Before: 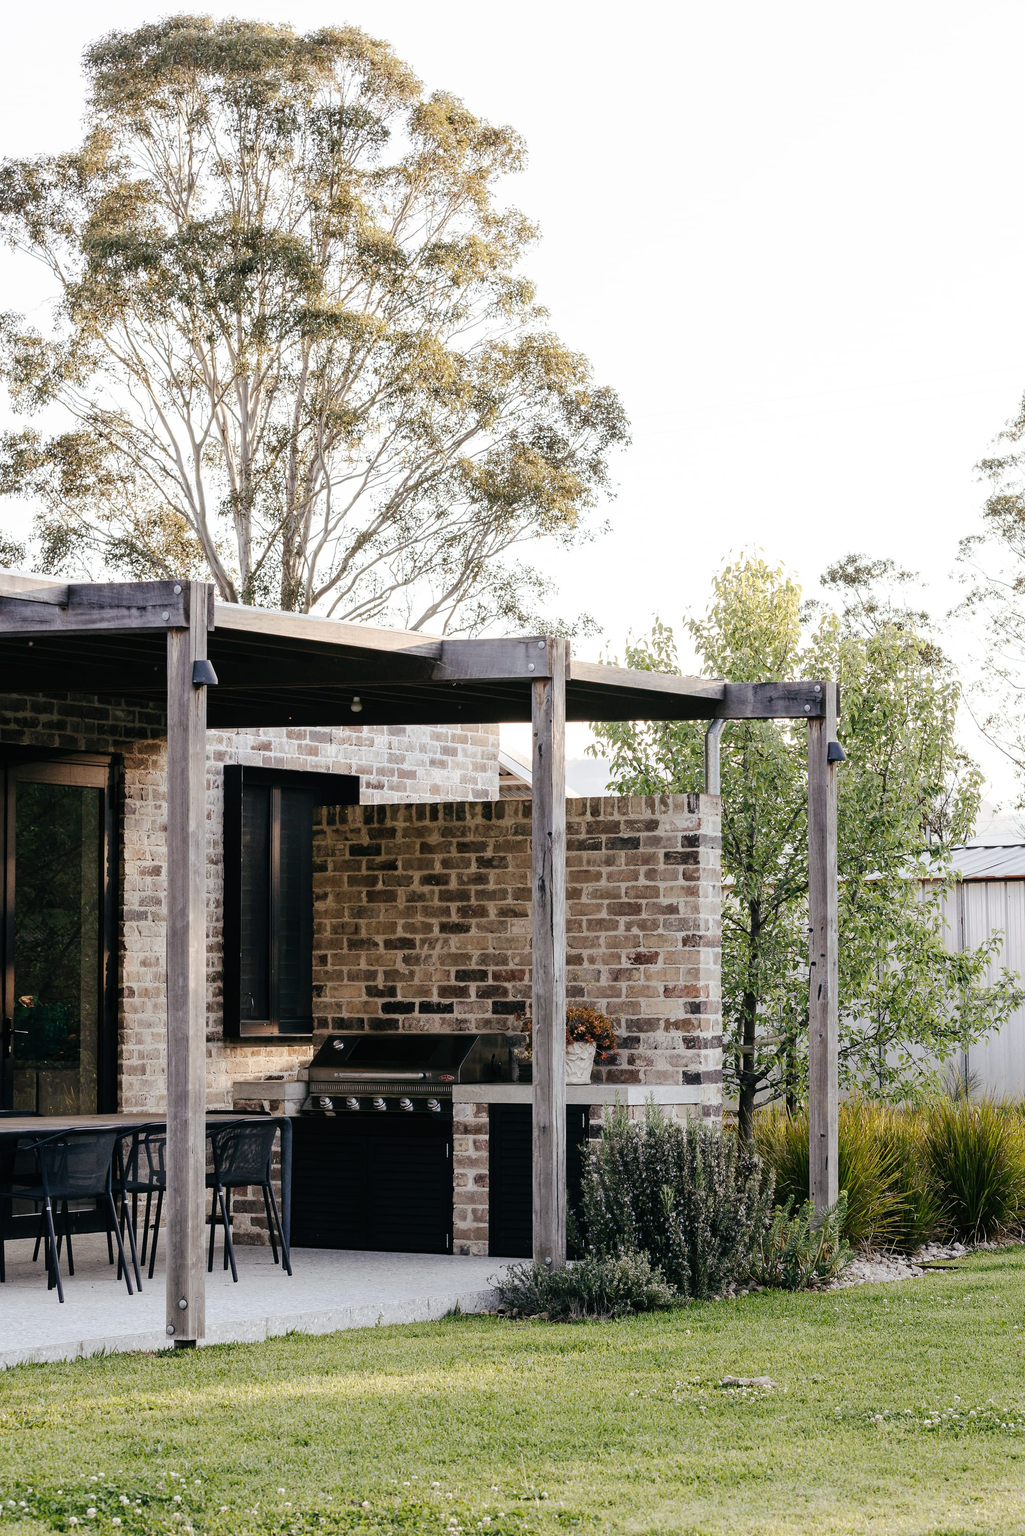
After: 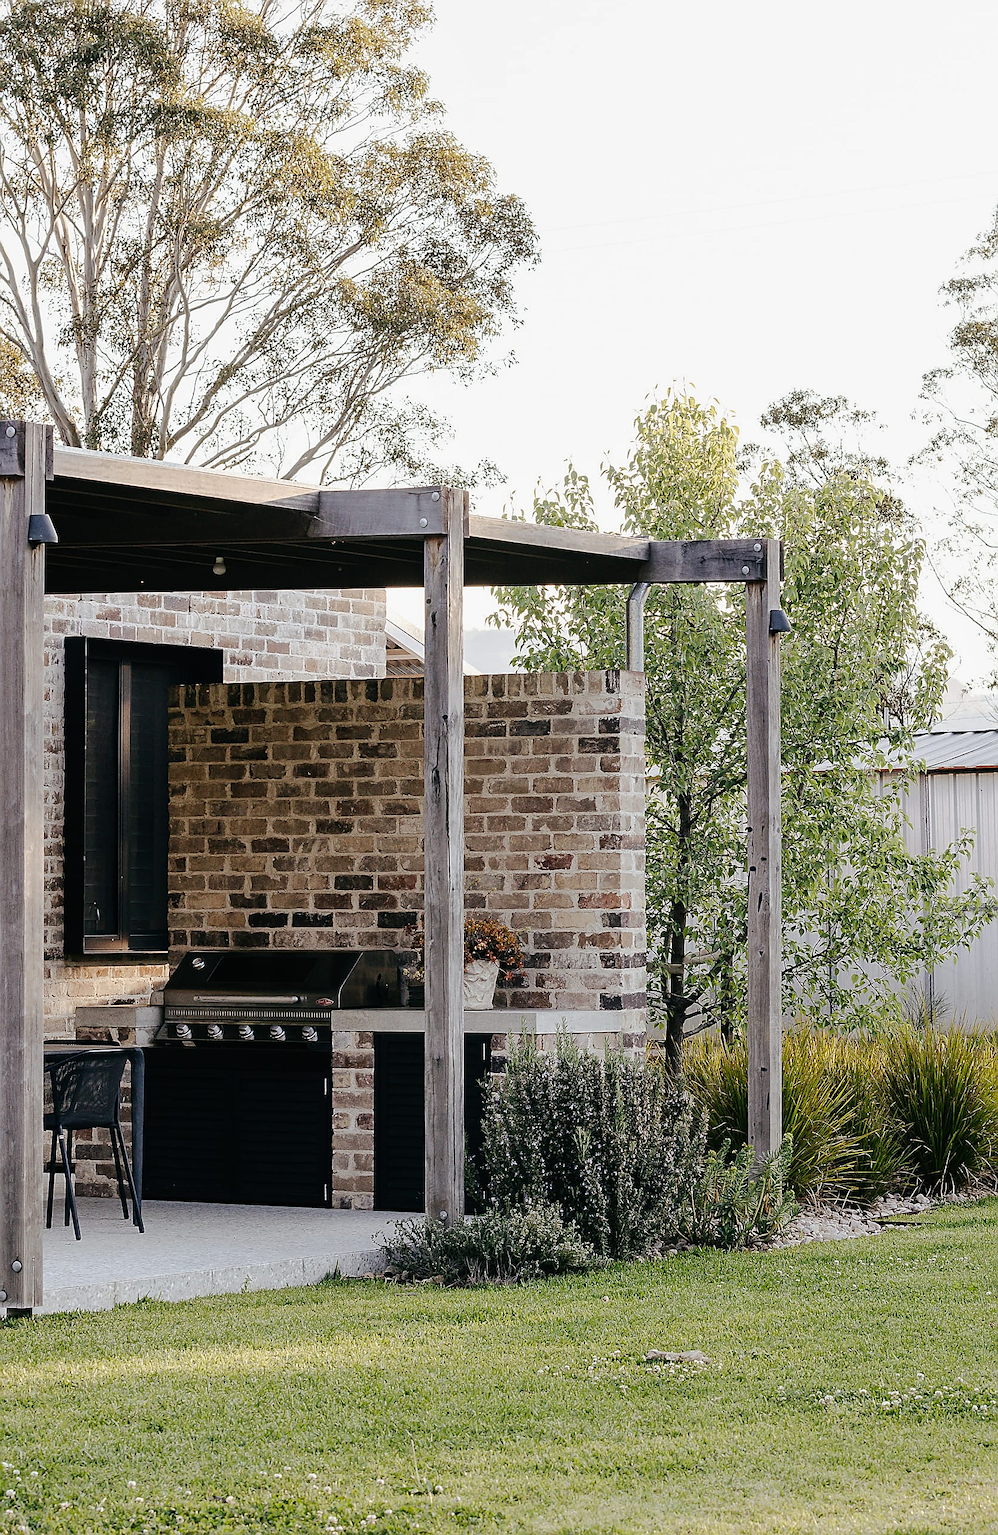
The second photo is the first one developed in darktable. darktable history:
crop: left 16.496%, top 14.341%
shadows and highlights: shadows -20.57, white point adjustment -1.88, highlights -35.14
sharpen: radius 1.366, amount 1.247, threshold 0.842
